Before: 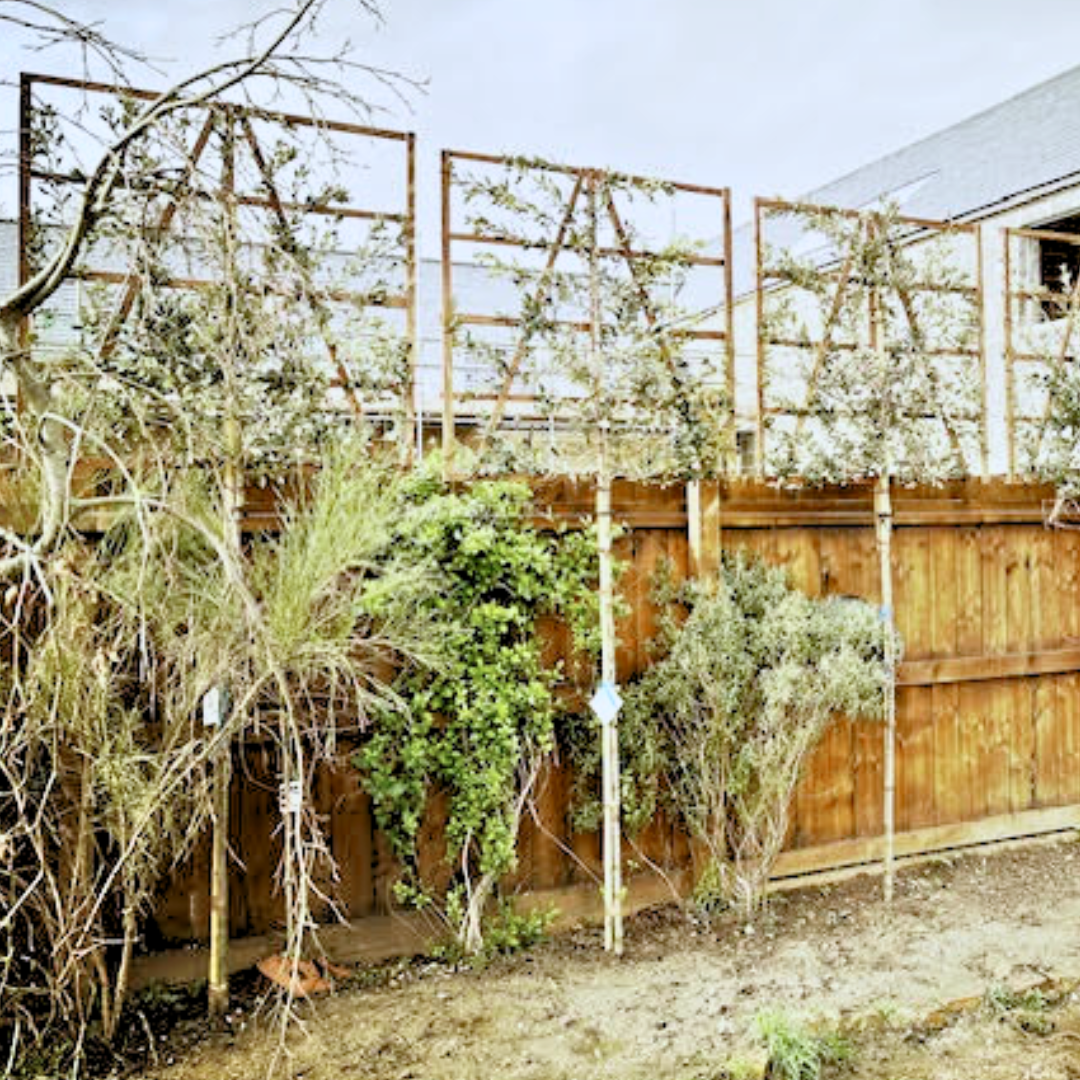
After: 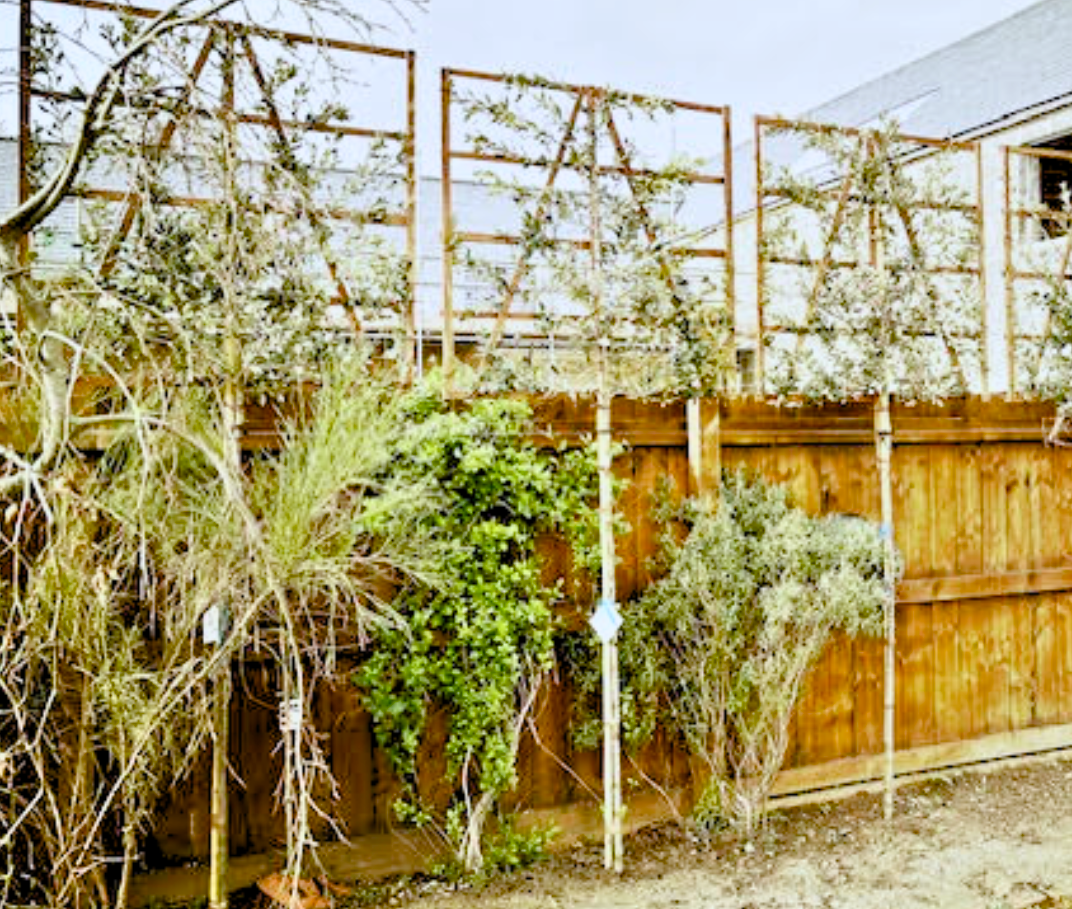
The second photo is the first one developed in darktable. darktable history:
color balance rgb: perceptual saturation grading › global saturation 35%, perceptual saturation grading › highlights -25%, perceptual saturation grading › shadows 50%
crop: top 7.625%, bottom 8.027%
